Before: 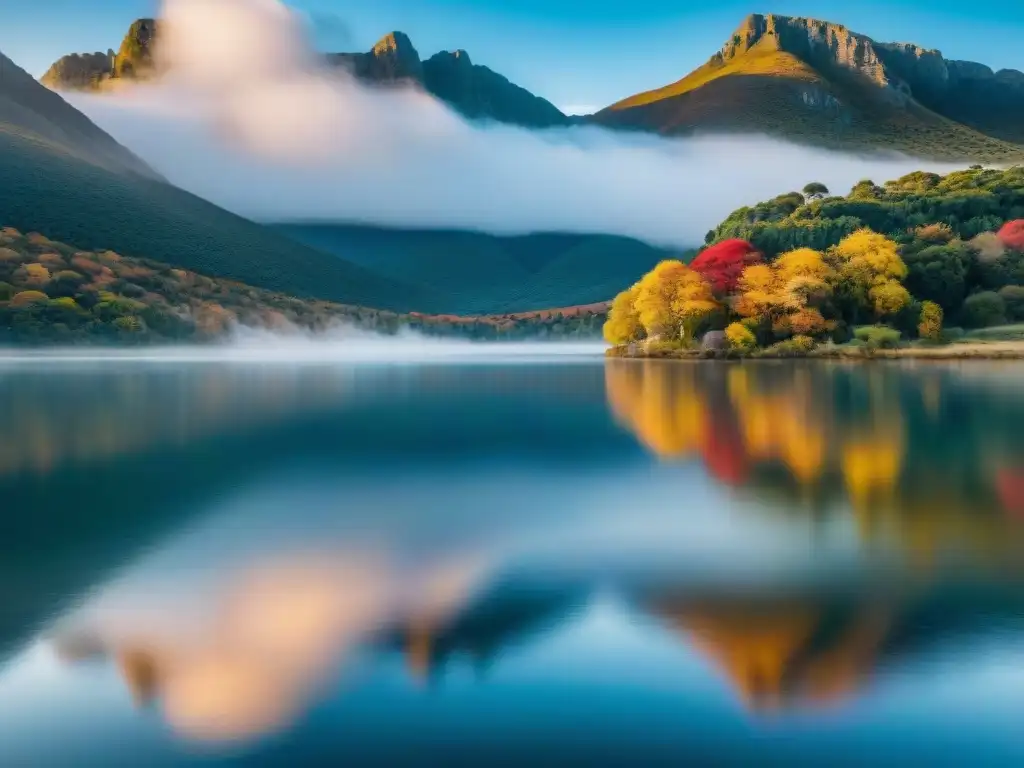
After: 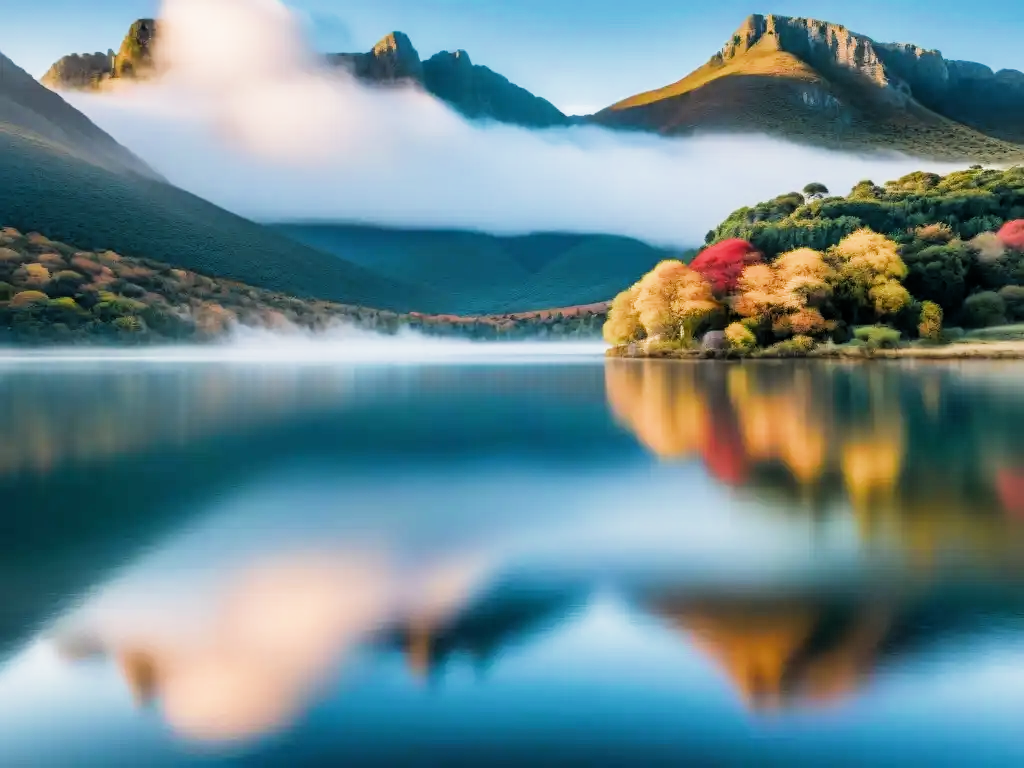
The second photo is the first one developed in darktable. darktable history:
filmic rgb: middle gray luminance 12.95%, black relative exposure -10.2 EV, white relative exposure 3.46 EV, target black luminance 0%, hardness 5.8, latitude 45.14%, contrast 1.228, highlights saturation mix 3.94%, shadows ↔ highlights balance 26.81%, add noise in highlights 0.001, color science v3 (2019), use custom middle-gray values true, iterations of high-quality reconstruction 0, contrast in highlights soft
